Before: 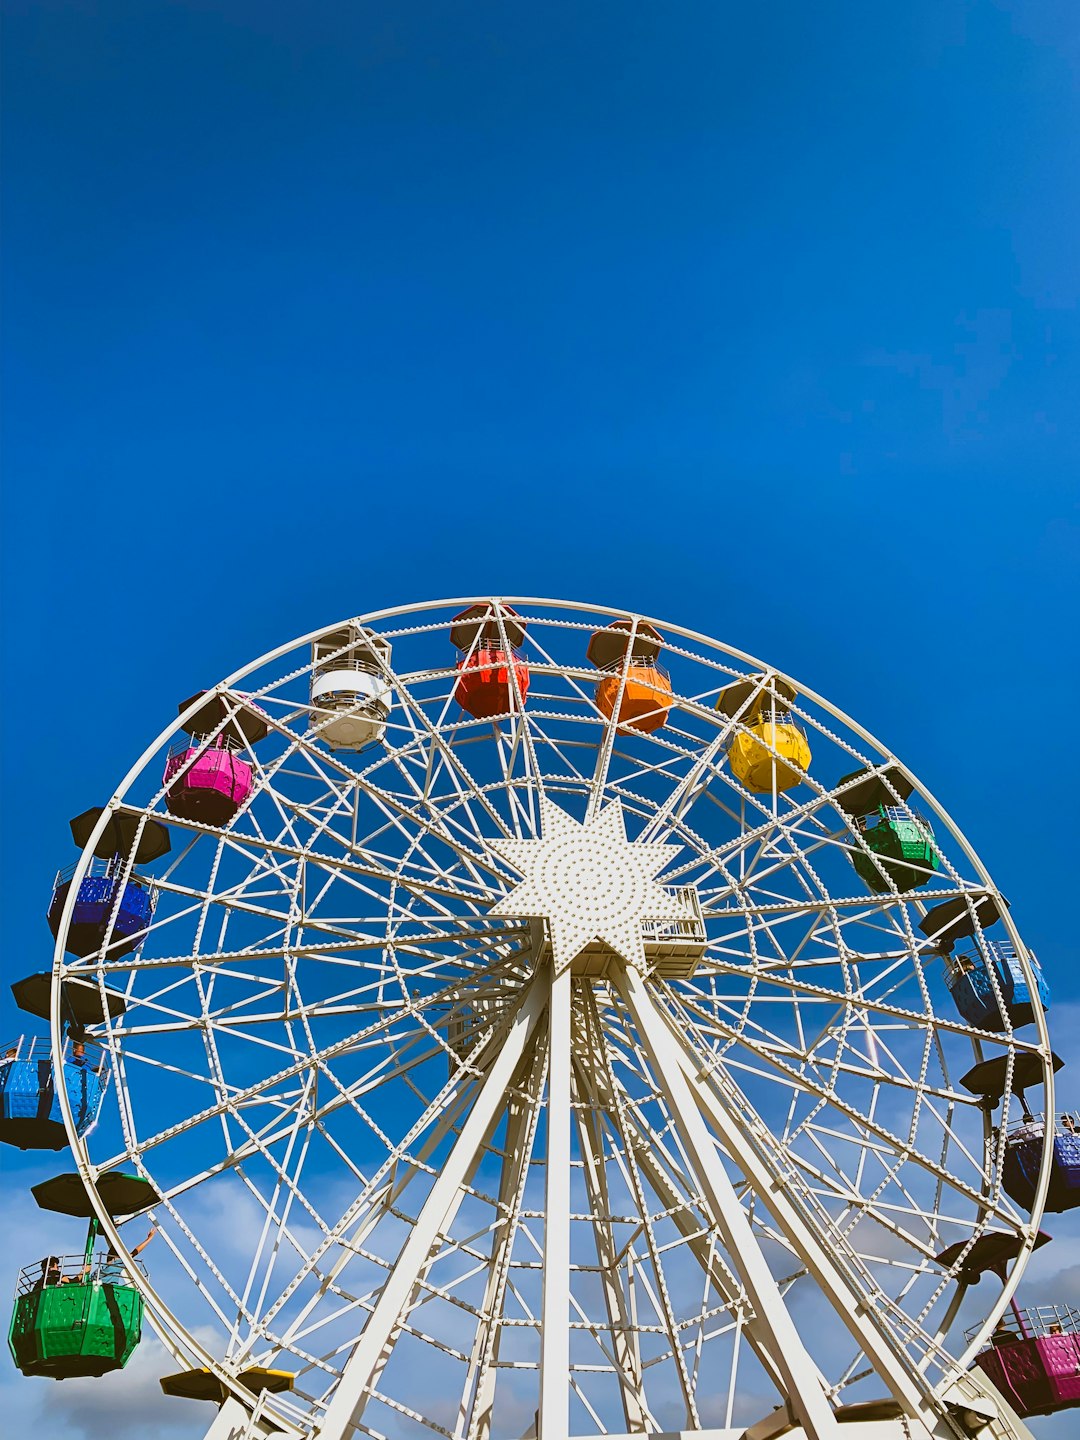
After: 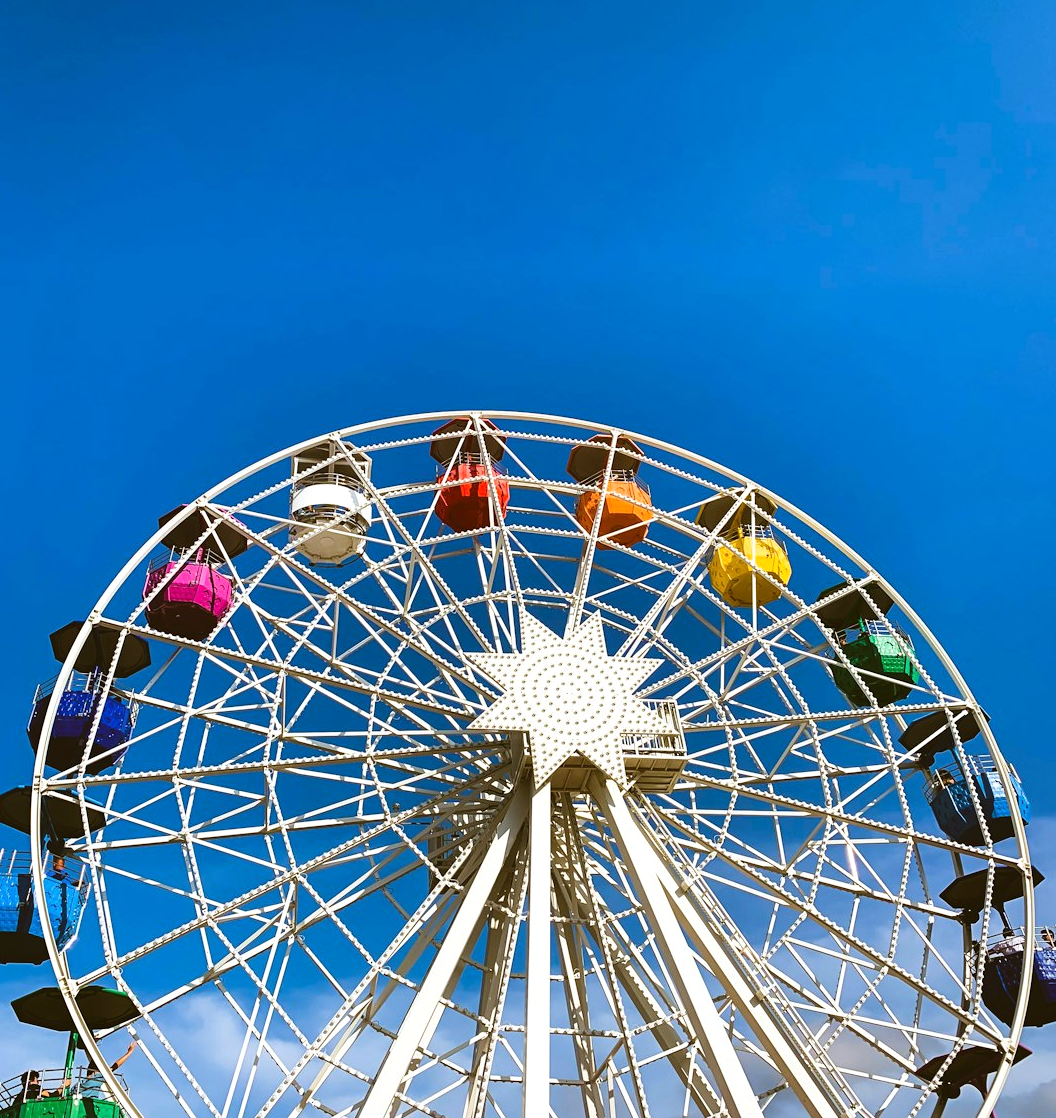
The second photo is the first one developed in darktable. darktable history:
crop and rotate: left 1.874%, top 12.975%, right 0.298%, bottom 9.361%
tone equalizer: -8 EV -0.392 EV, -7 EV -0.361 EV, -6 EV -0.326 EV, -5 EV -0.214 EV, -3 EV 0.209 EV, -2 EV 0.314 EV, -1 EV 0.381 EV, +0 EV 0.441 EV, edges refinement/feathering 500, mask exposure compensation -1.57 EV, preserve details no
